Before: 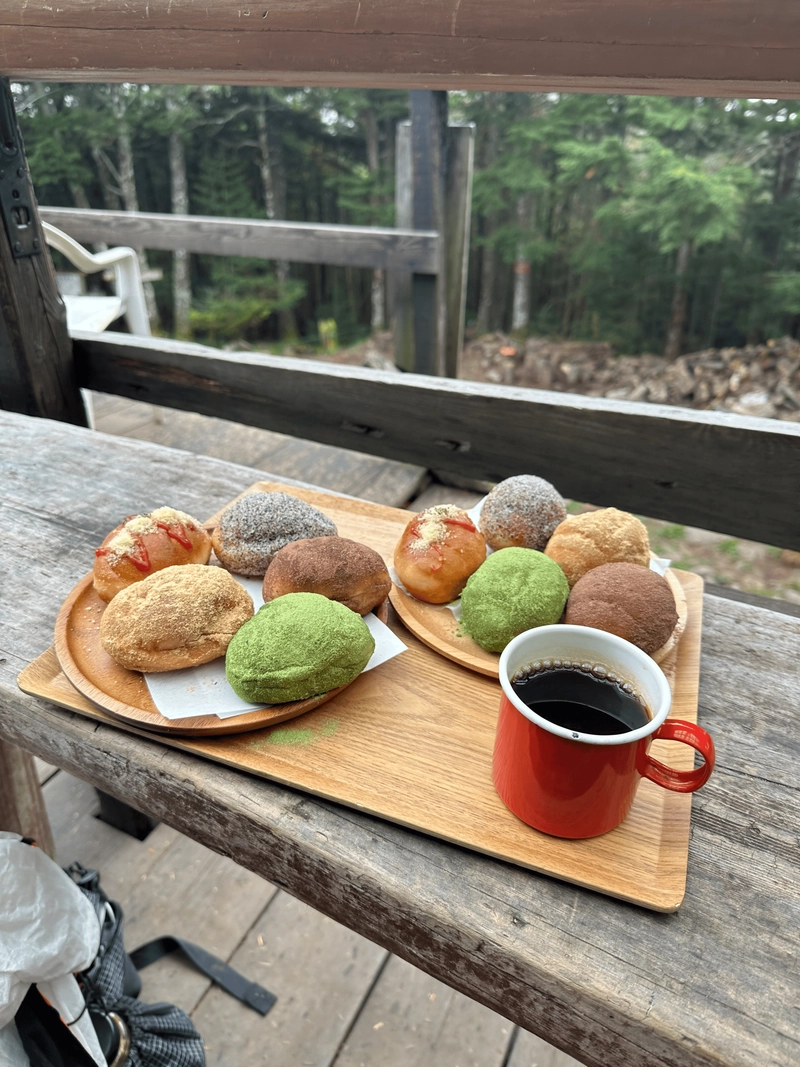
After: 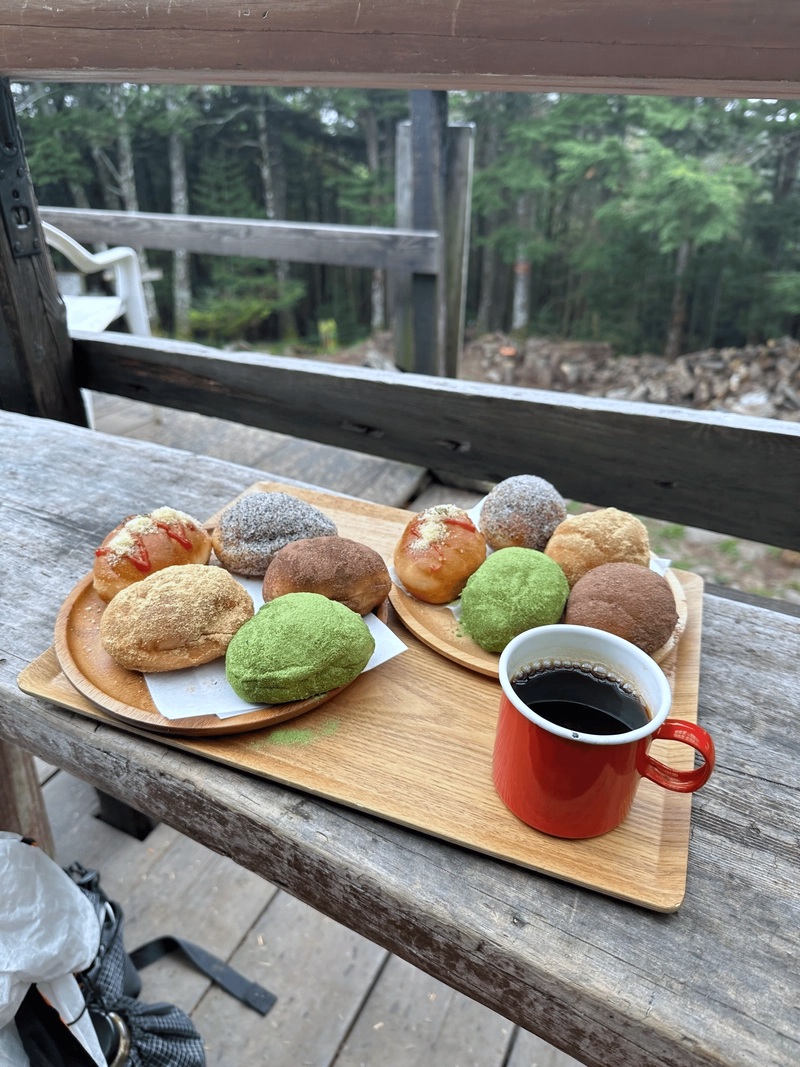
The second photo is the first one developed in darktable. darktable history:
white balance: red 0.954, blue 1.079
shadows and highlights: shadows 37.27, highlights -28.18, soften with gaussian
